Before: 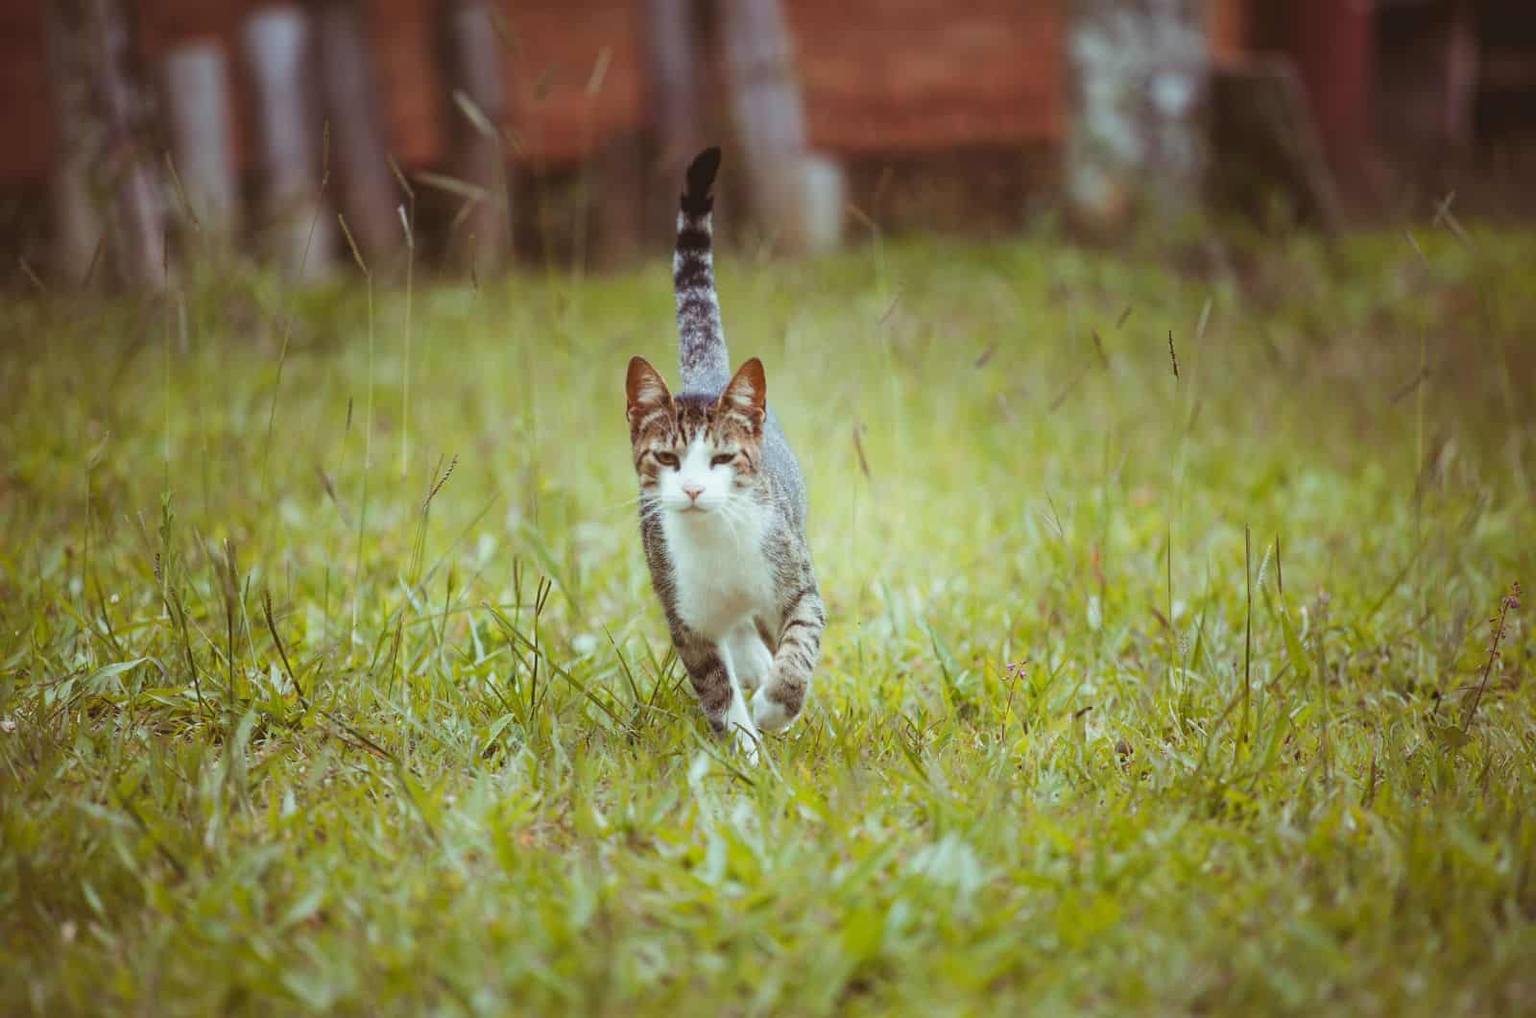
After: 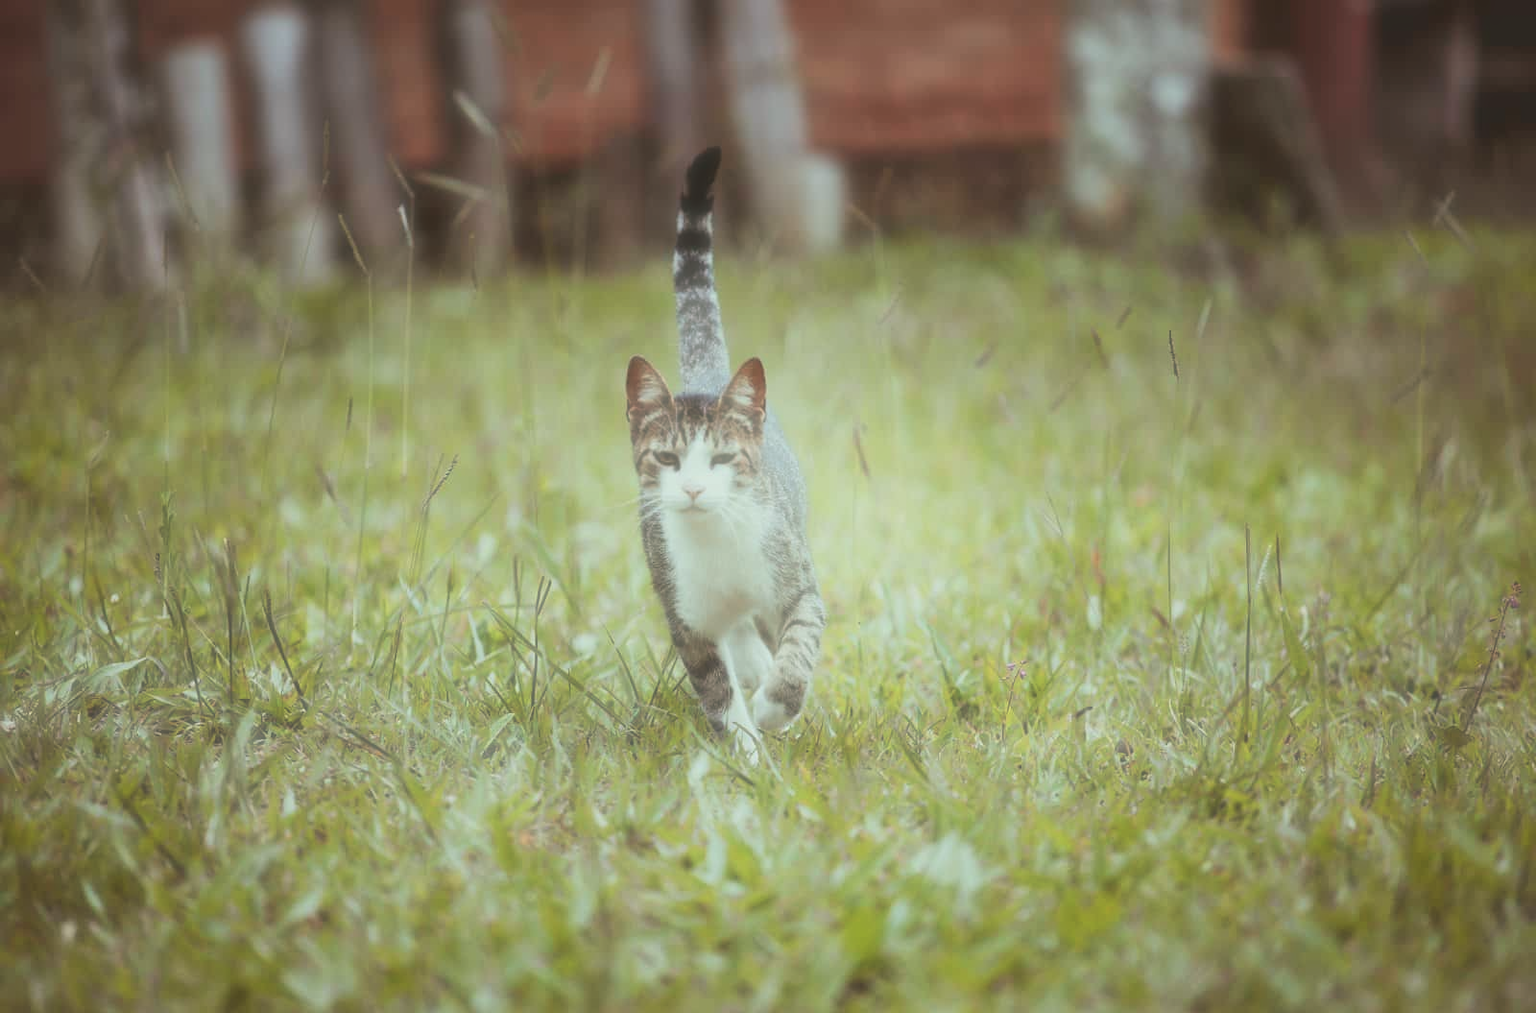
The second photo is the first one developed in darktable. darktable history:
haze removal: strength -0.893, distance 0.225, compatibility mode true, adaptive false
crop: bottom 0.068%
tone equalizer: mask exposure compensation -0.488 EV
